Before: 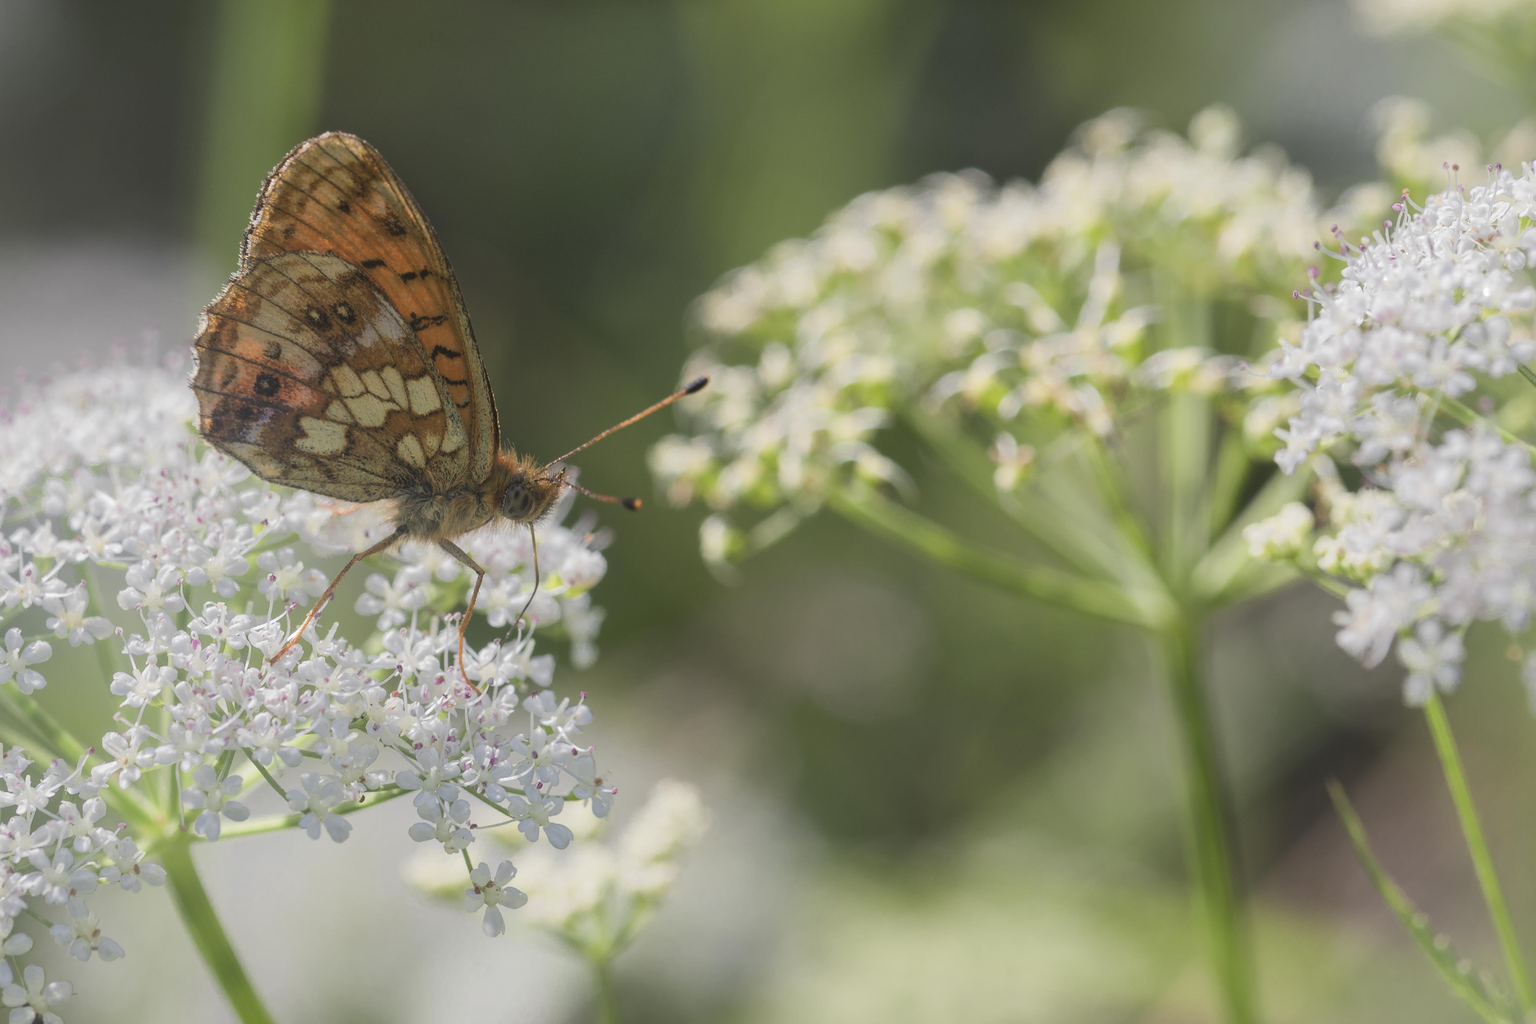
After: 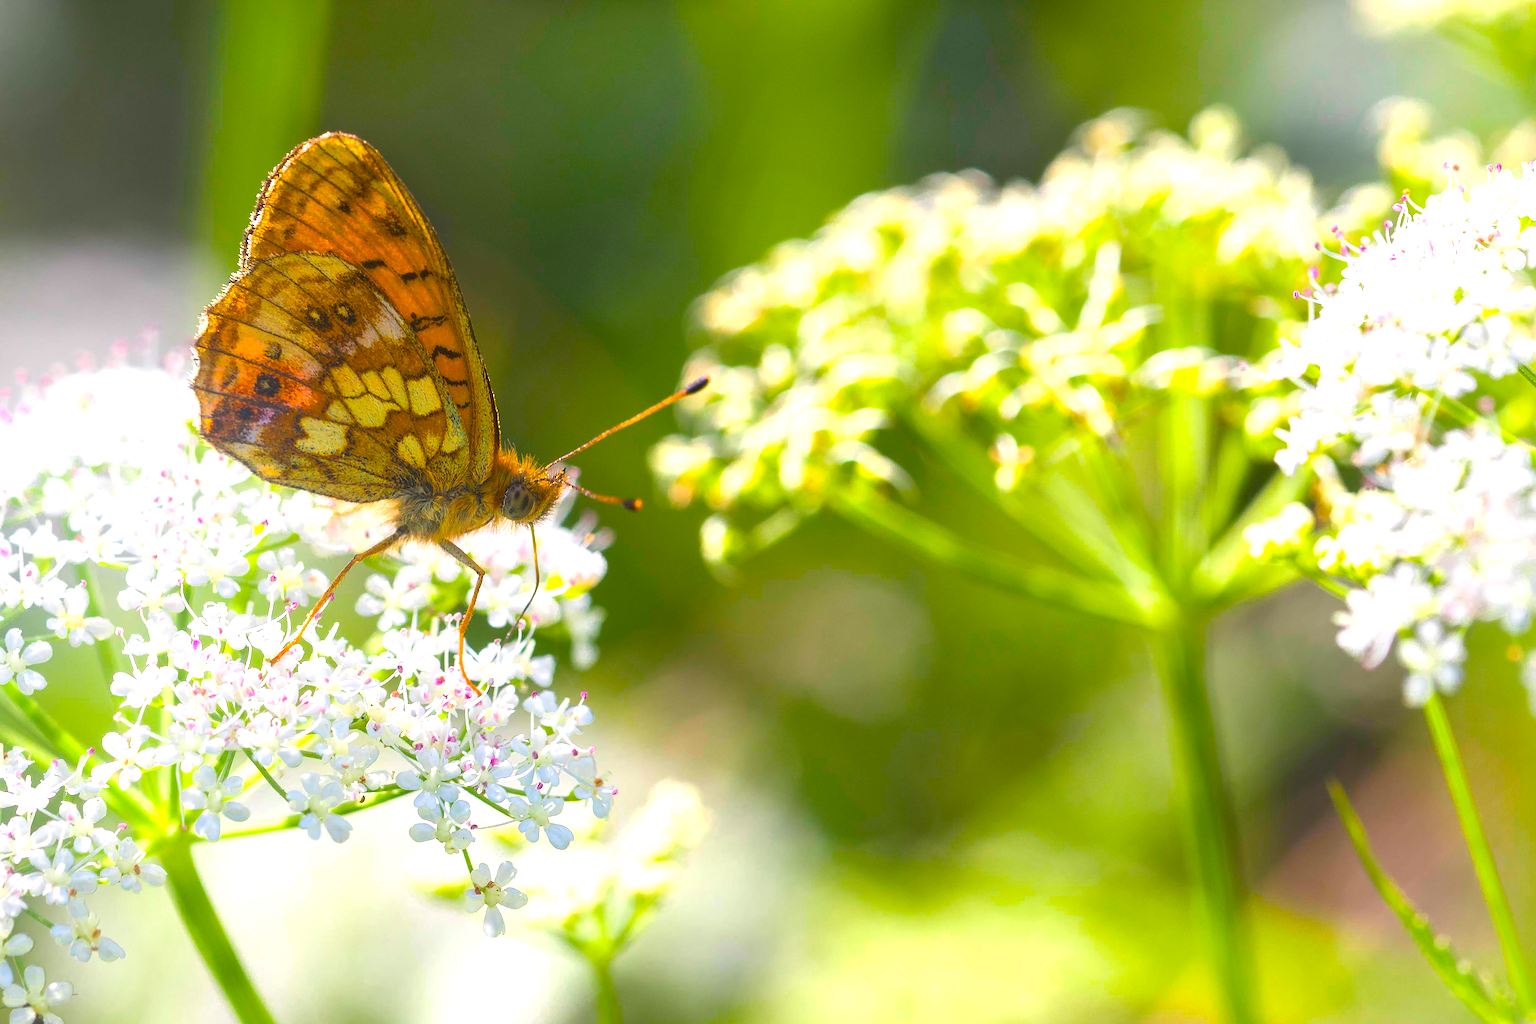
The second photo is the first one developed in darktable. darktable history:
color balance rgb: linear chroma grading › global chroma 25%, perceptual saturation grading › global saturation 40%, perceptual brilliance grading › global brilliance 30%, global vibrance 40%
sharpen: on, module defaults
